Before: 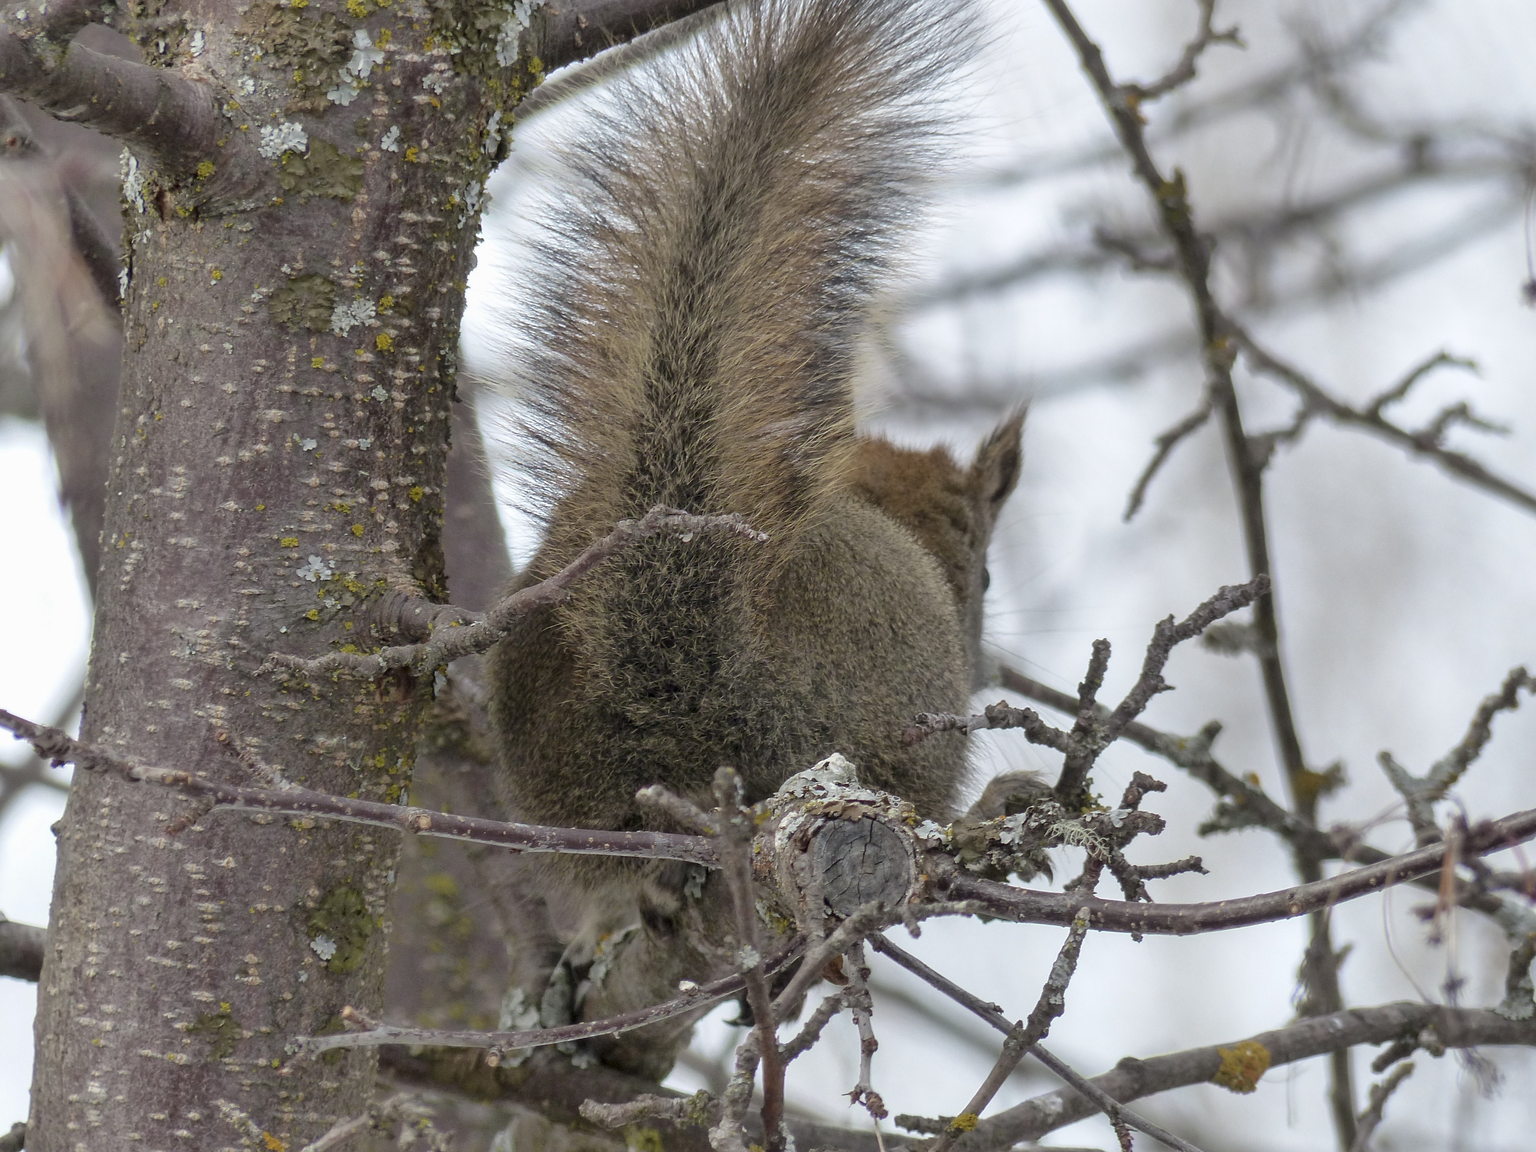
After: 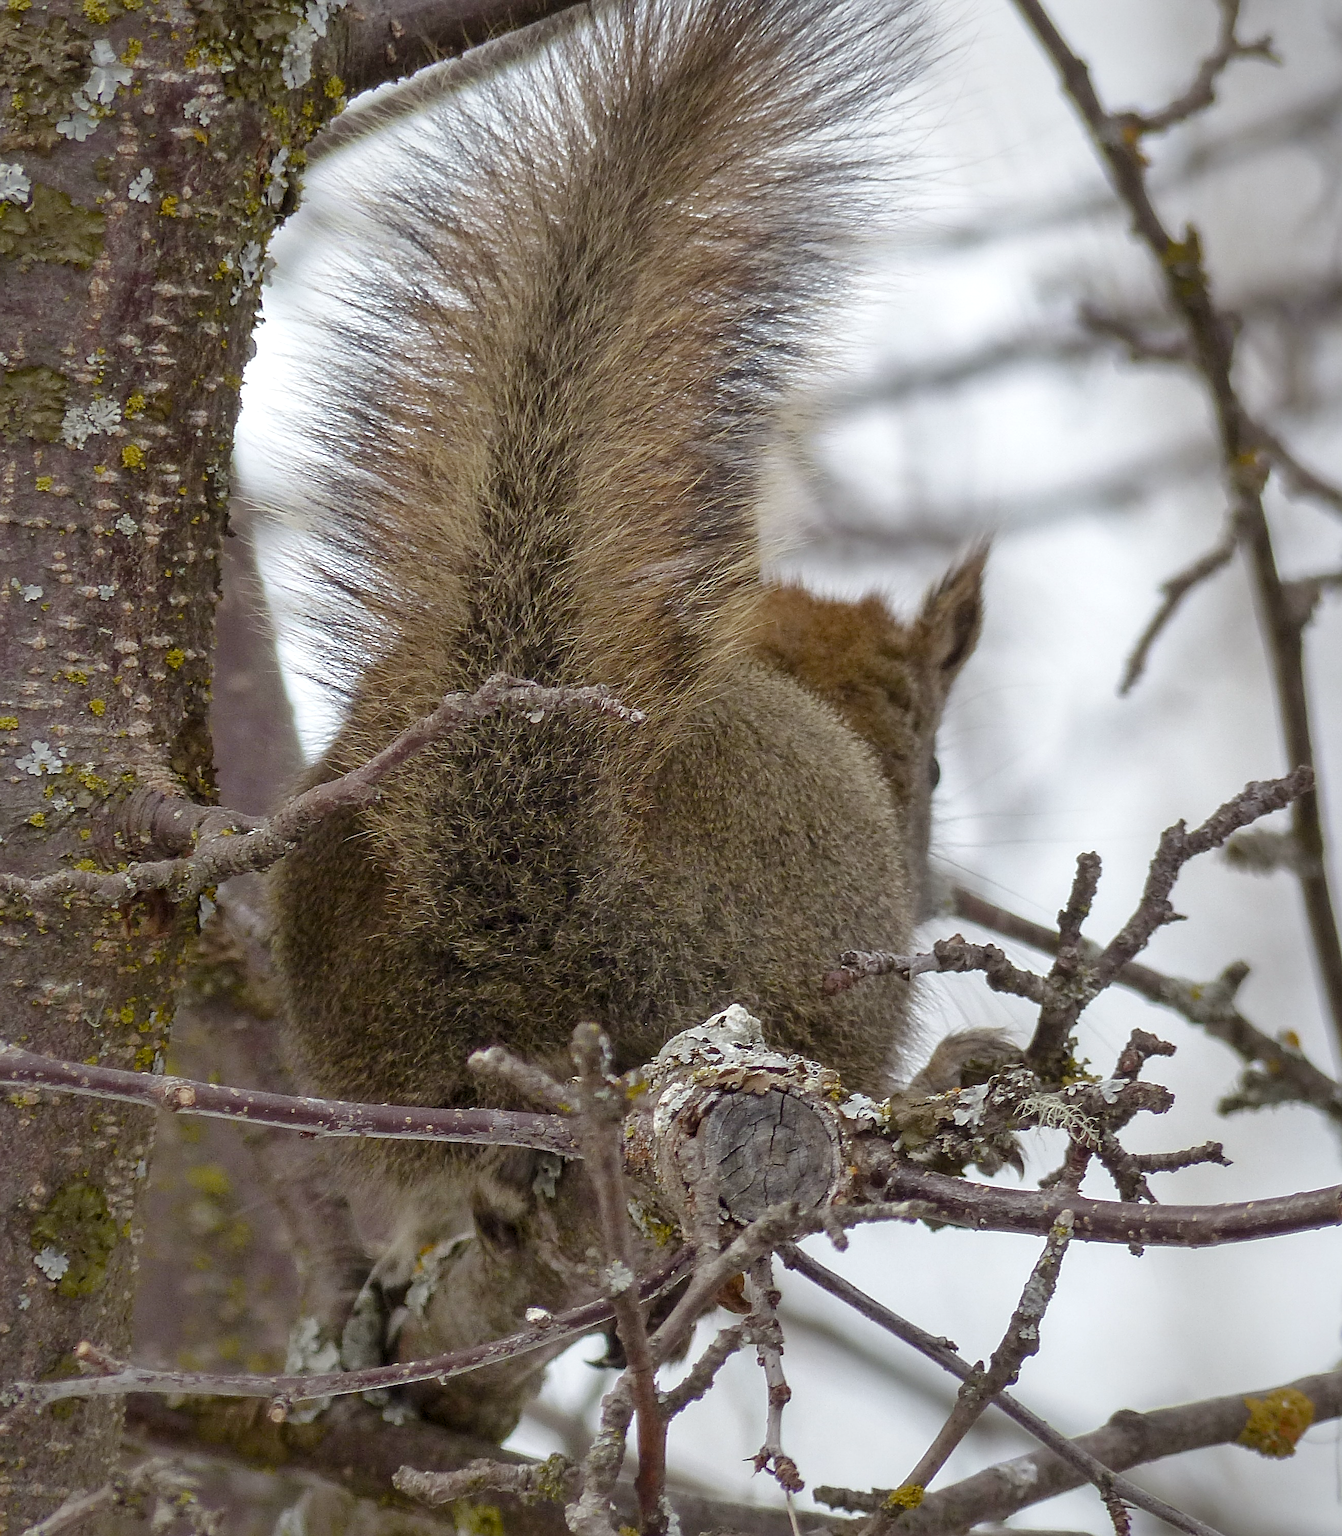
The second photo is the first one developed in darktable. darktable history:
sharpen: on, module defaults
crop and rotate: left 18.566%, right 15.852%
vignetting: fall-off start 74.37%, fall-off radius 66.31%, brightness -0.375, saturation 0.011
color balance rgb: power › luminance -3.885%, power › chroma 0.55%, power › hue 40.65°, highlights gain › luminance 14.954%, perceptual saturation grading › global saturation 20%, perceptual saturation grading › highlights -50.161%, perceptual saturation grading › shadows 31.162%, perceptual brilliance grading › global brilliance 1.61%, perceptual brilliance grading › highlights -3.764%, global vibrance 20%
